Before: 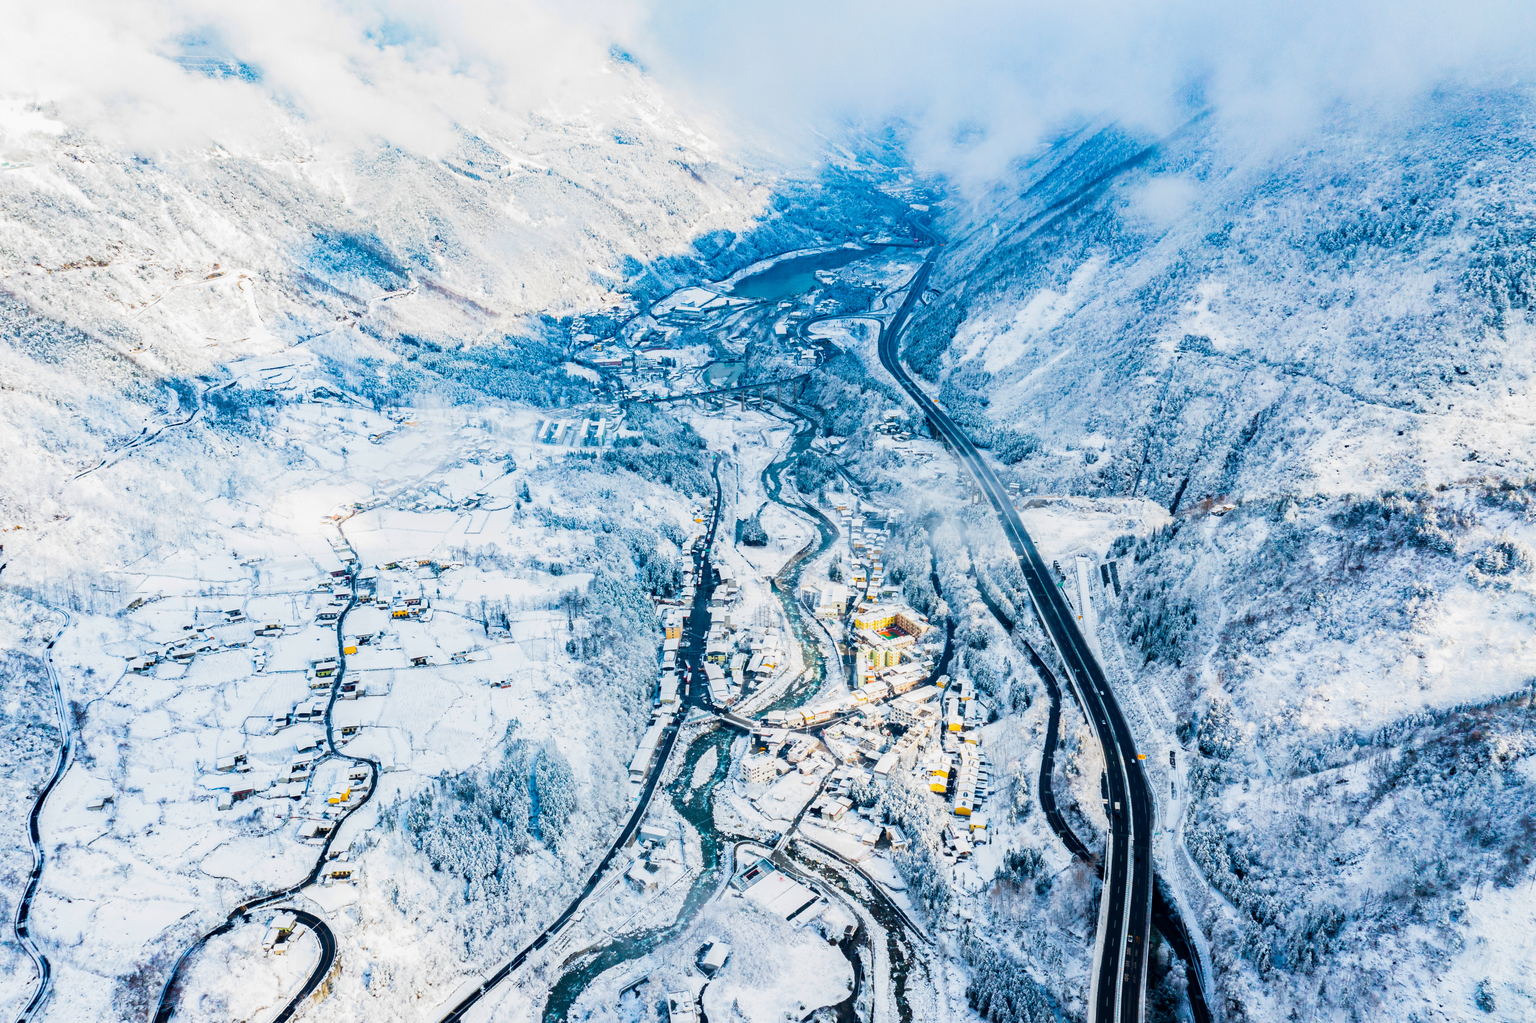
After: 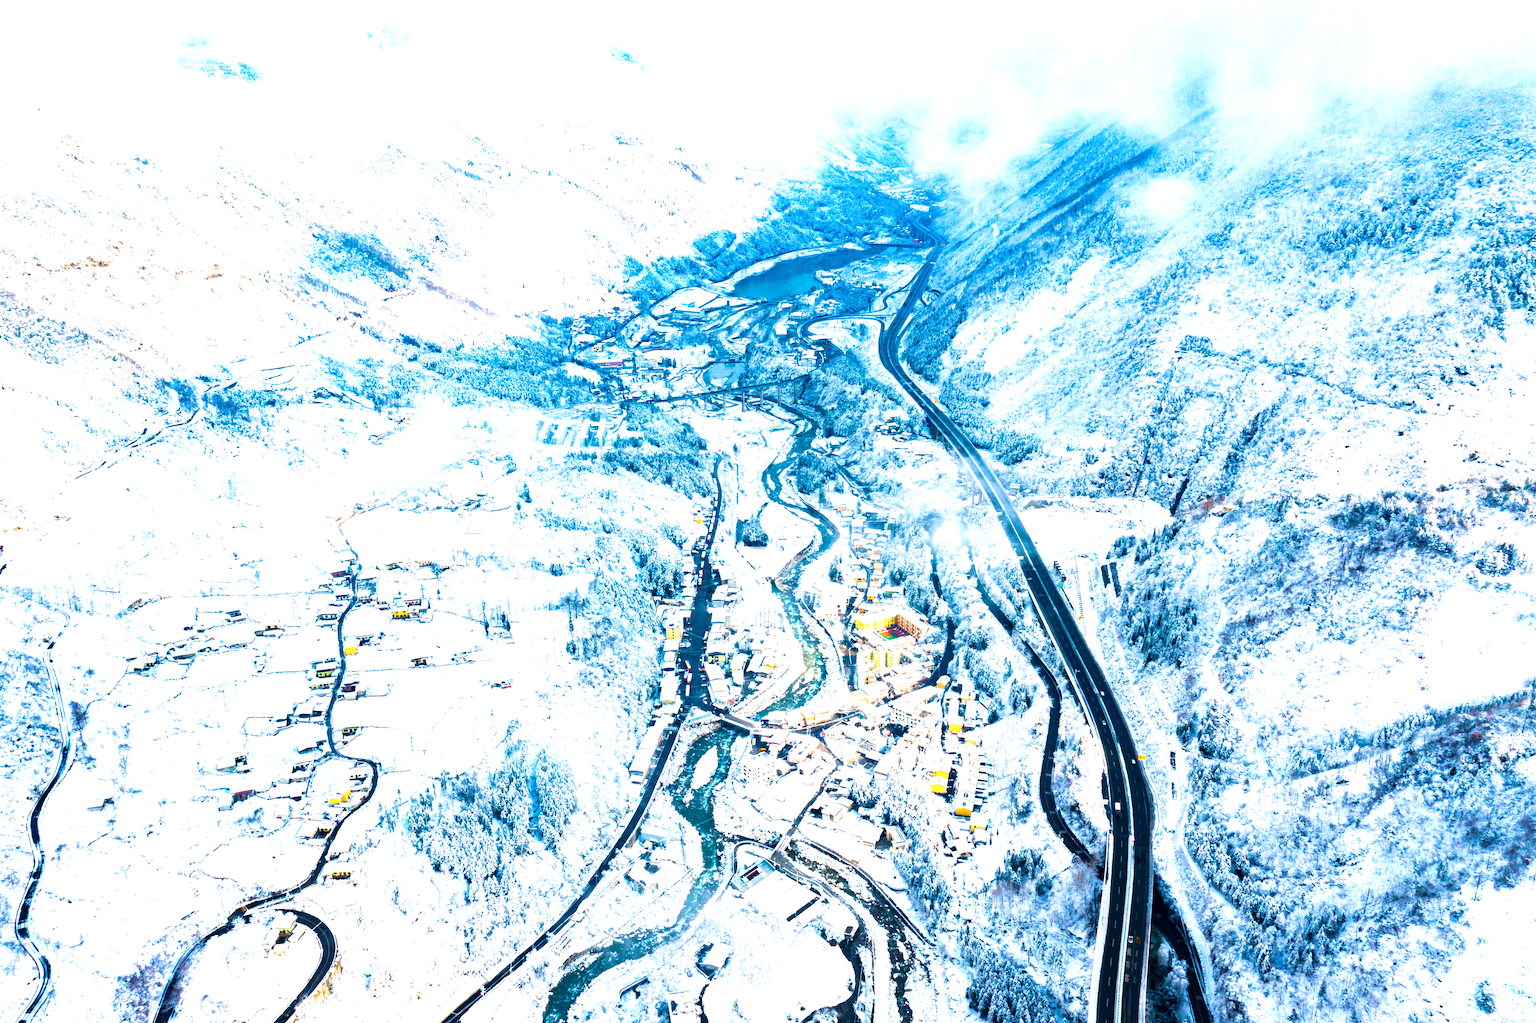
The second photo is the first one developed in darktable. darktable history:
exposure: black level correction 0, exposure 0.934 EV, compensate highlight preservation false
velvia: strength 44.46%
